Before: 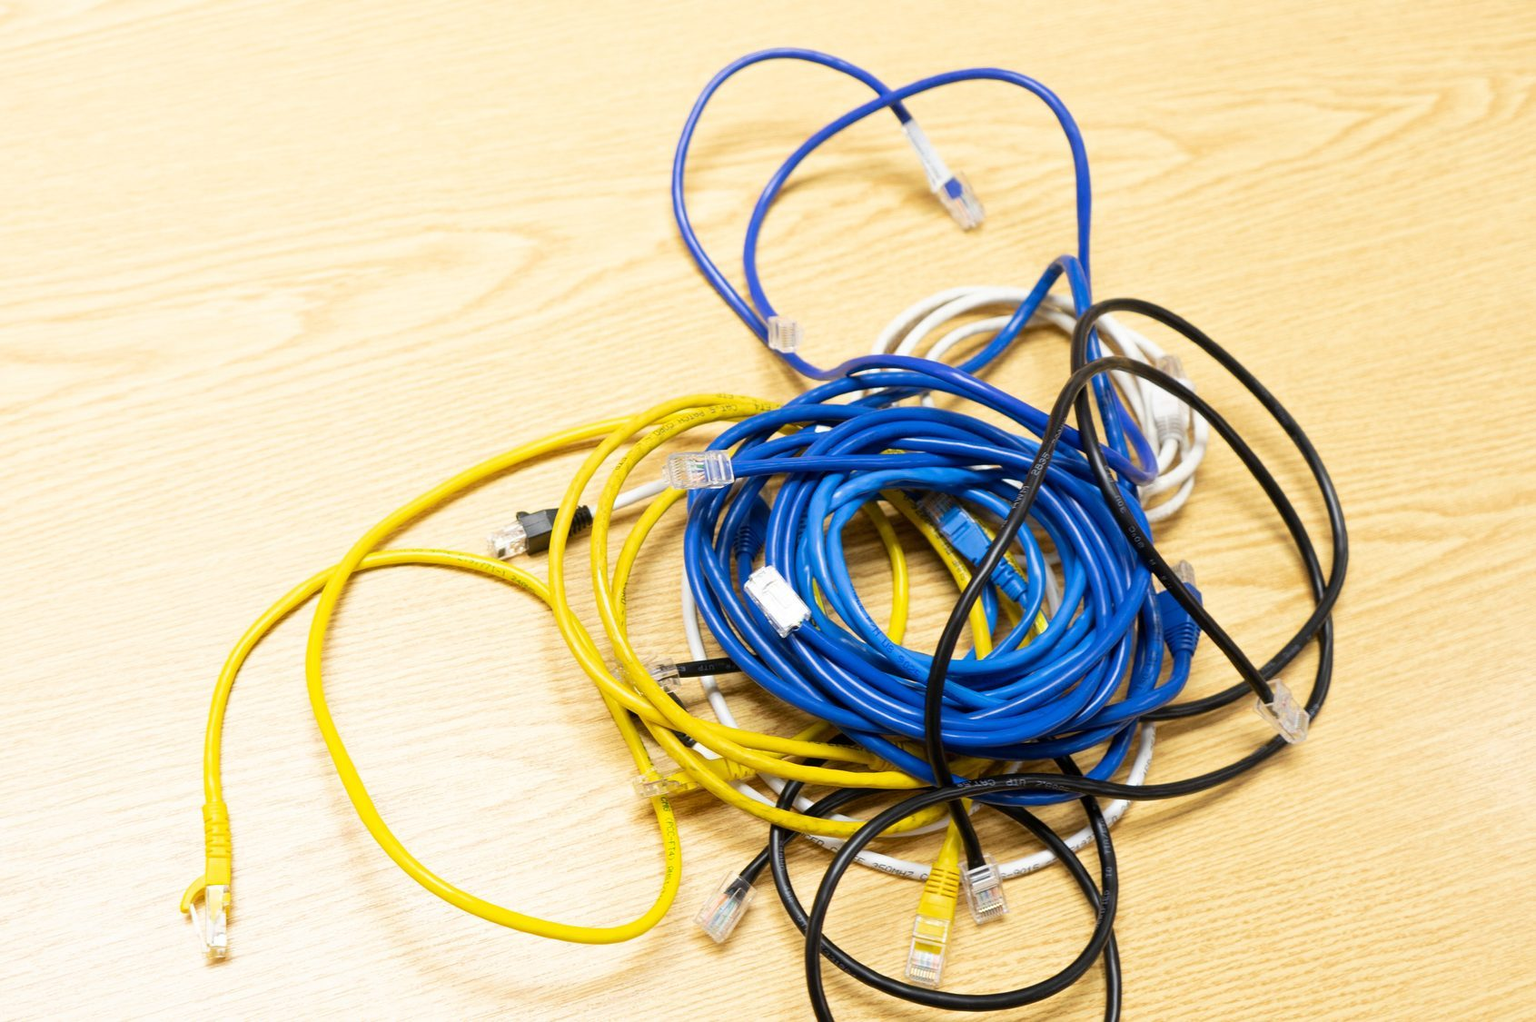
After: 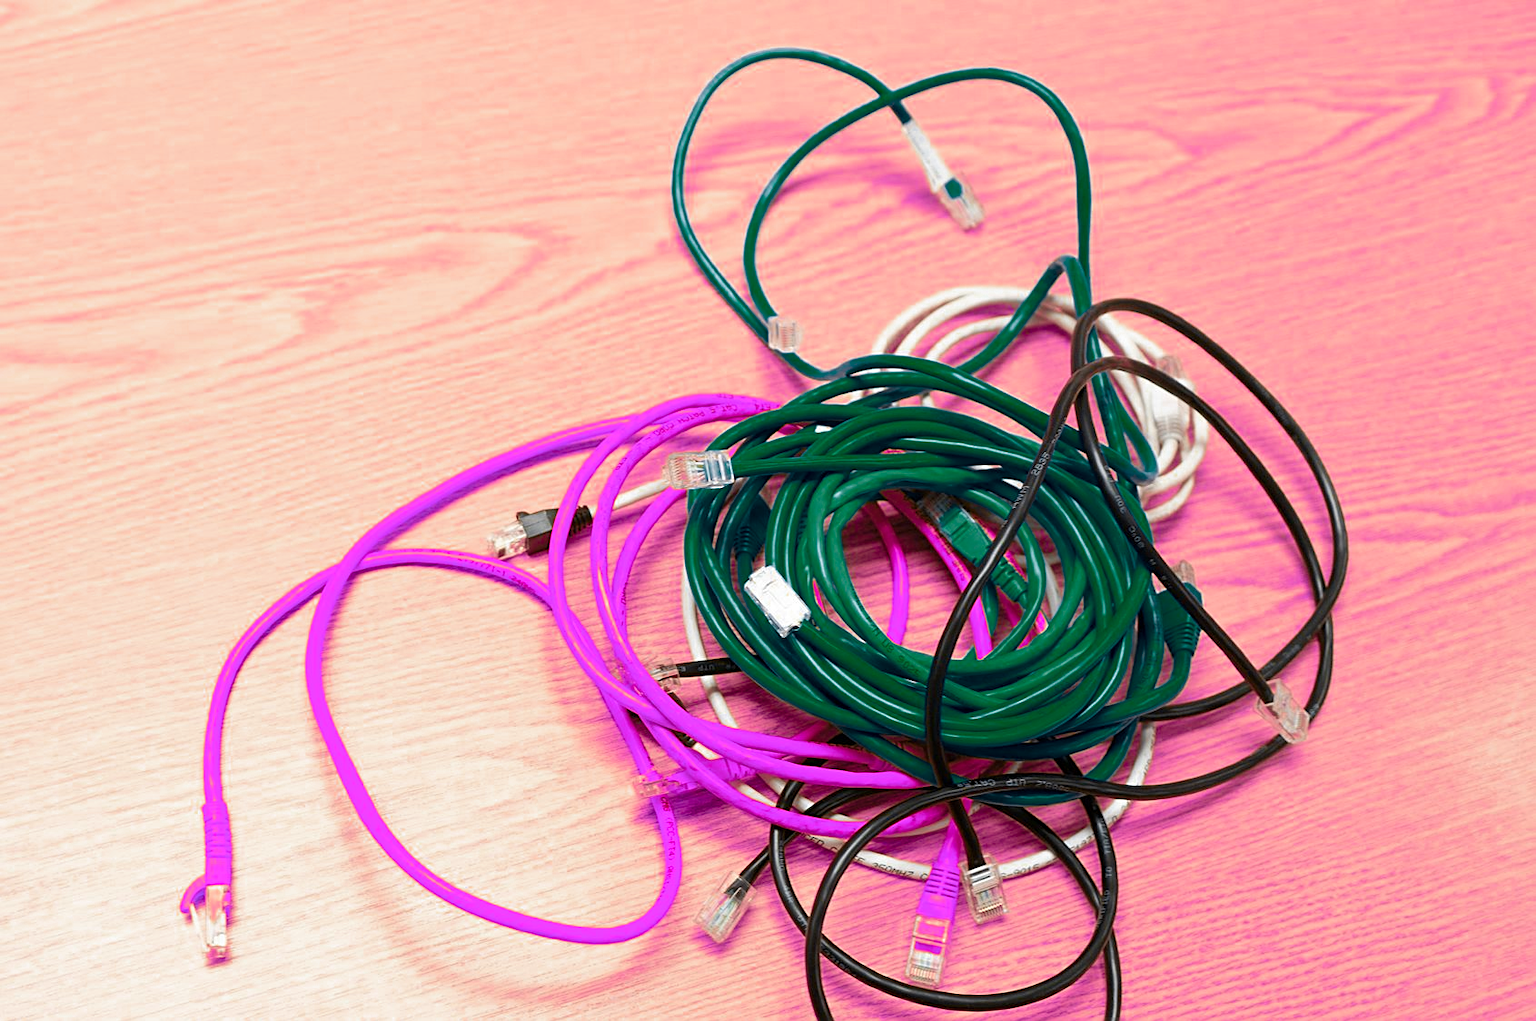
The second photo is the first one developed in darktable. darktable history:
sharpen: on, module defaults
color zones: curves: ch0 [(0.826, 0.353)]; ch1 [(0.242, 0.647) (0.889, 0.342)]; ch2 [(0.246, 0.089) (0.969, 0.068)]
